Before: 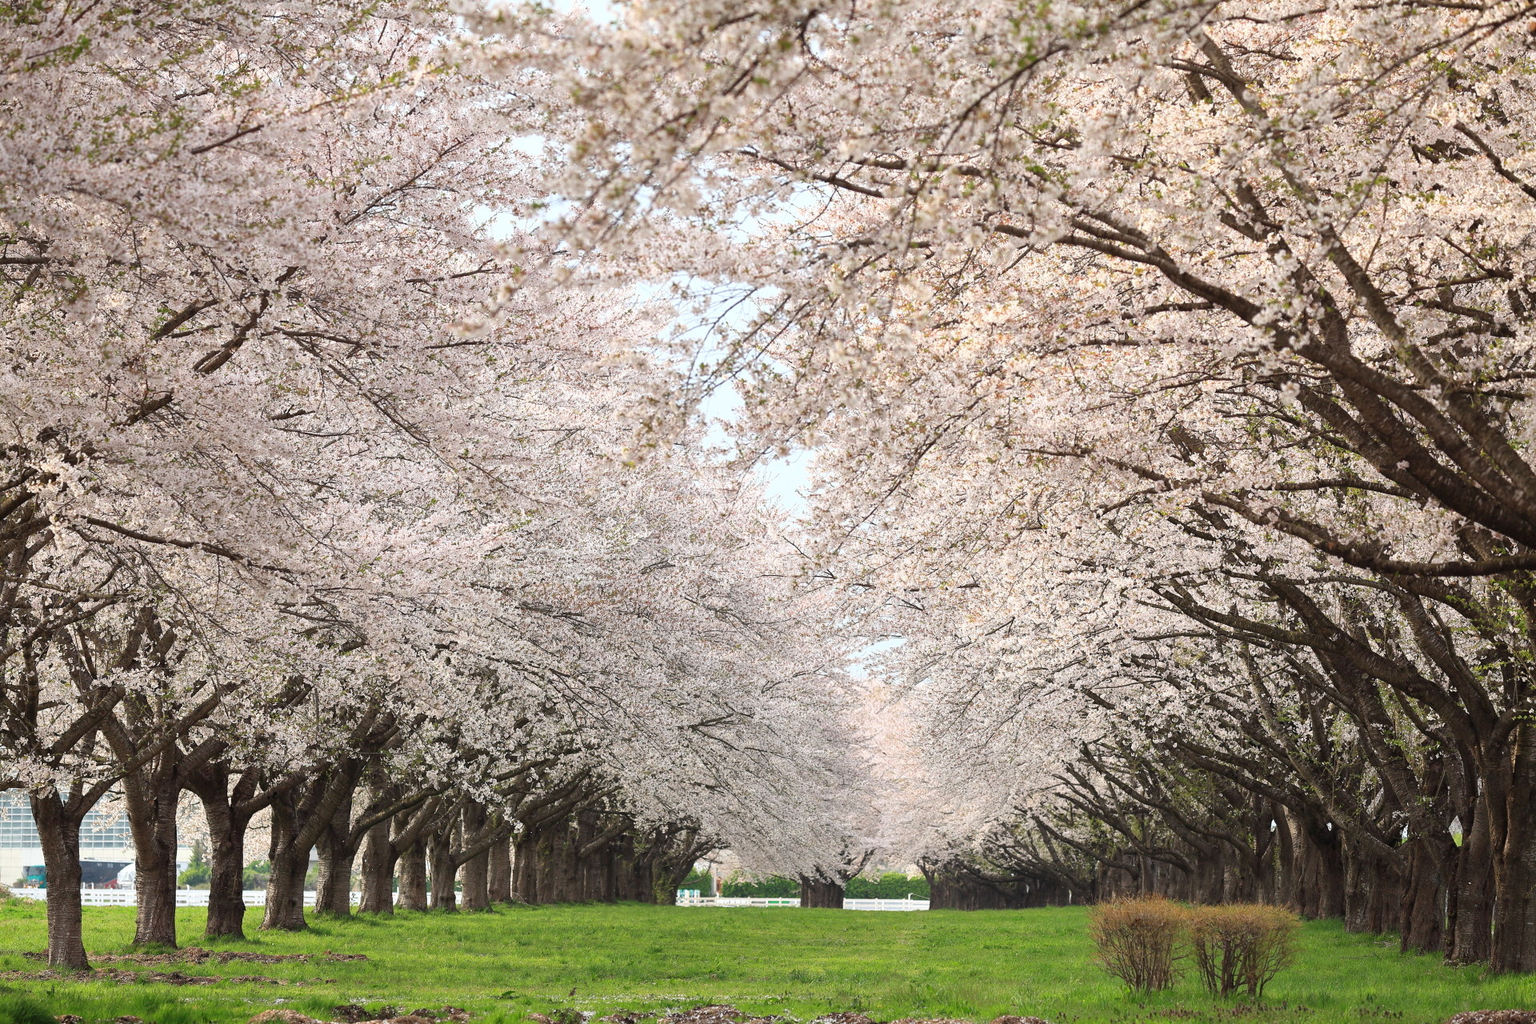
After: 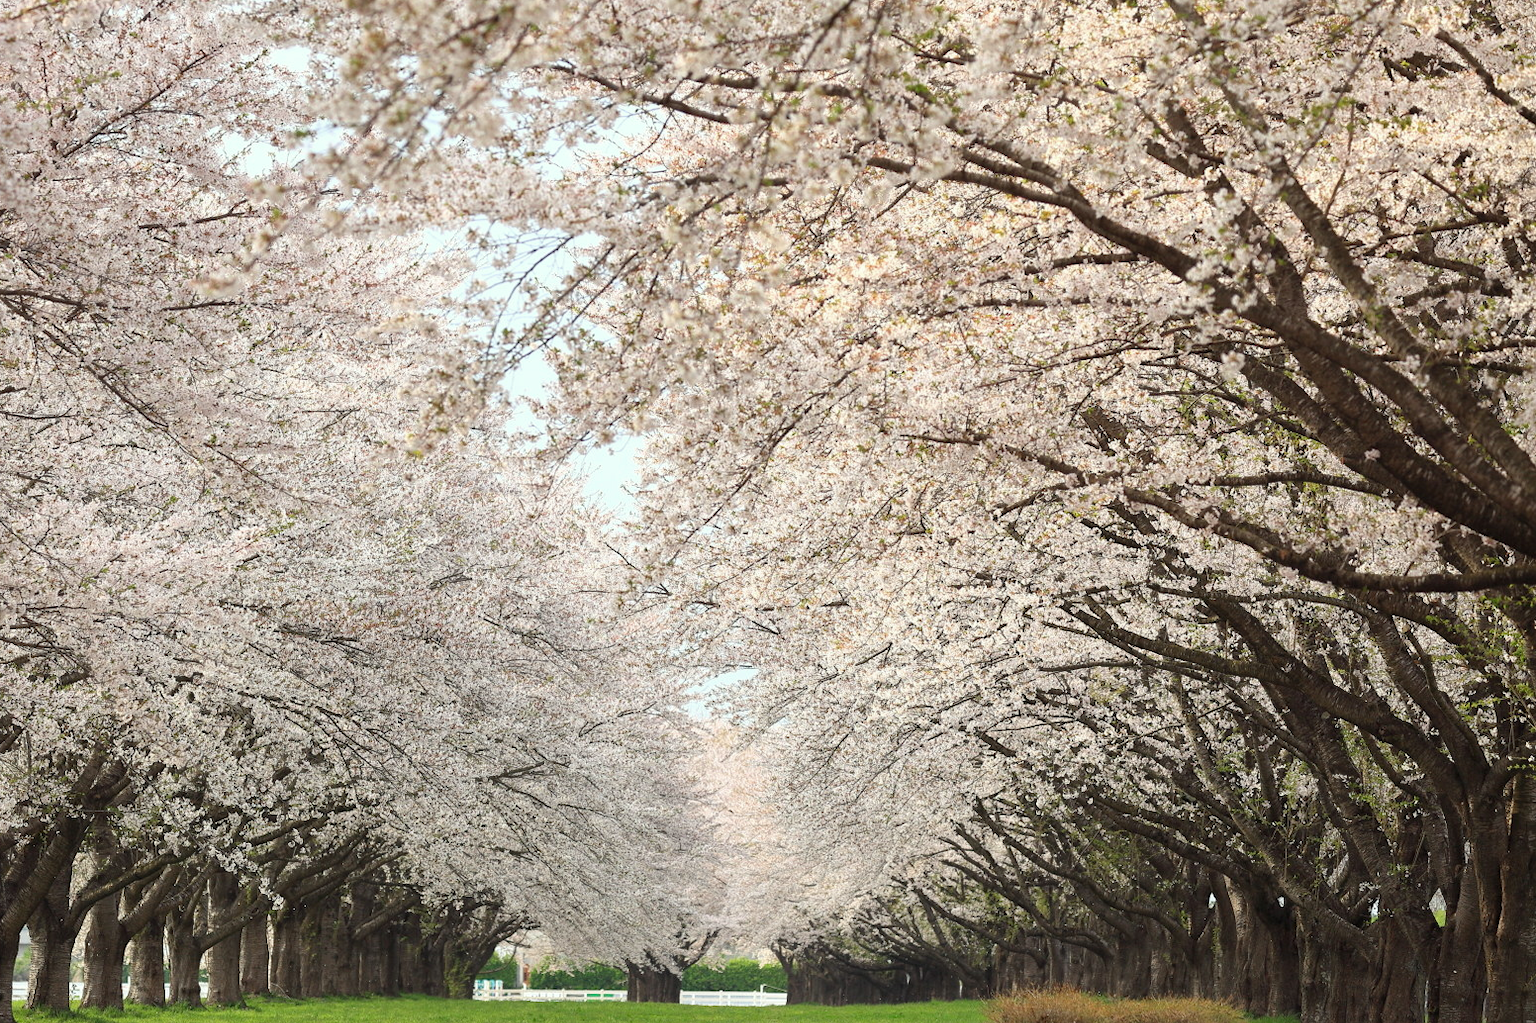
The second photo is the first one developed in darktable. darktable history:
color correction: highlights a* -2.52, highlights b* 2.53
crop: left 19.149%, top 9.57%, right 0%, bottom 9.631%
